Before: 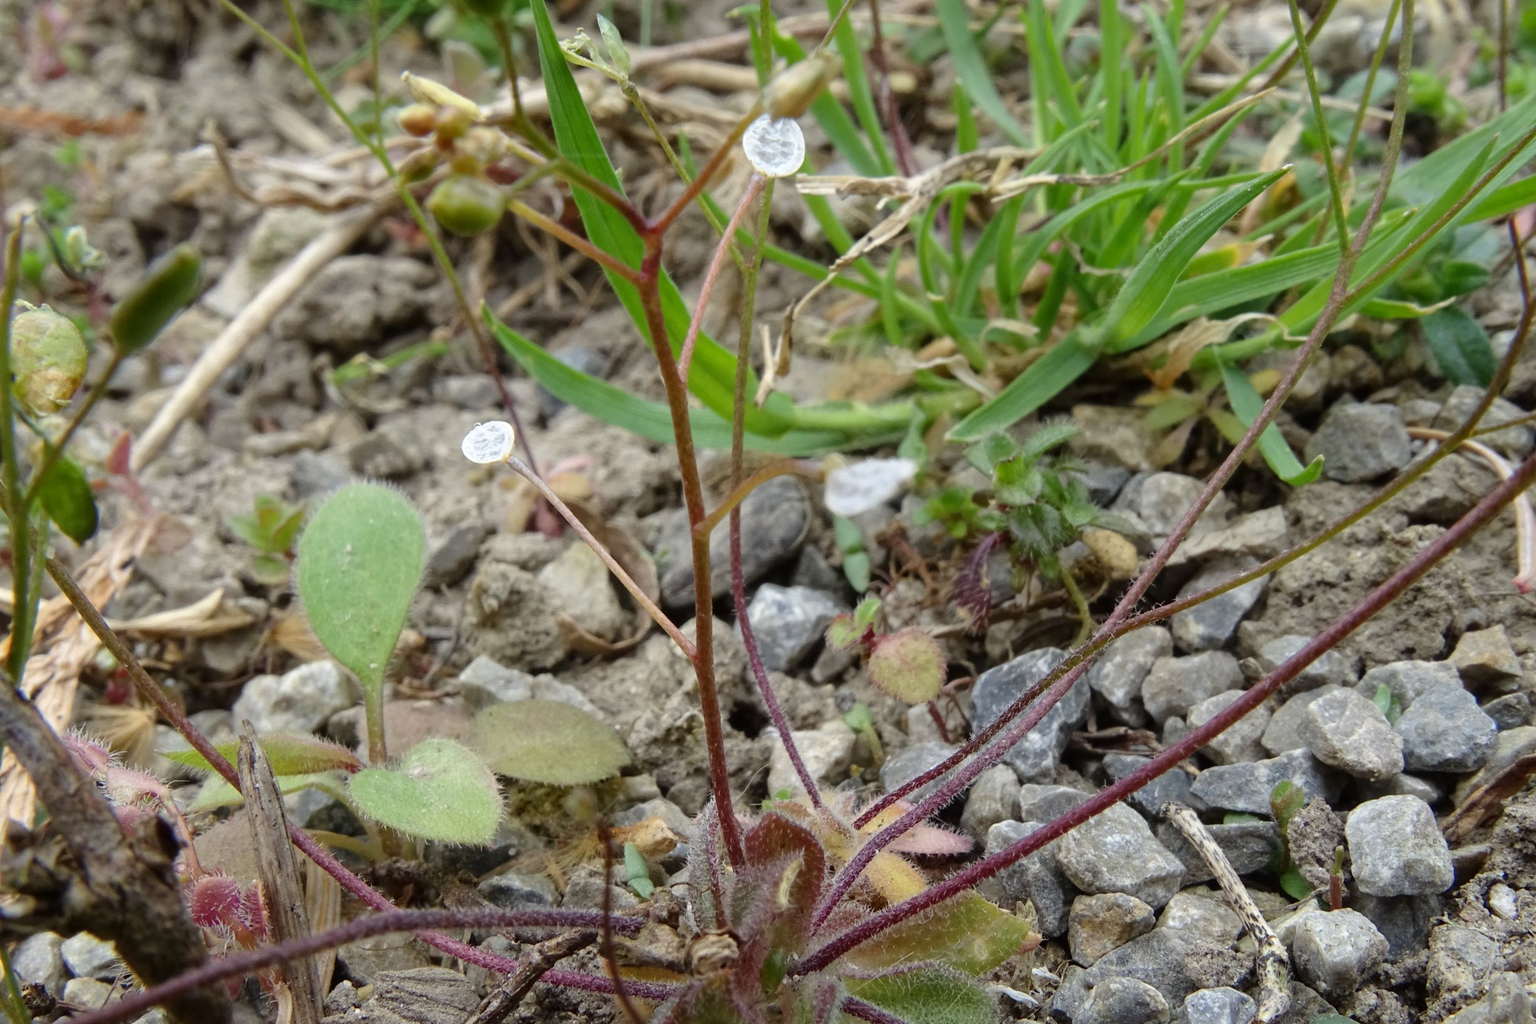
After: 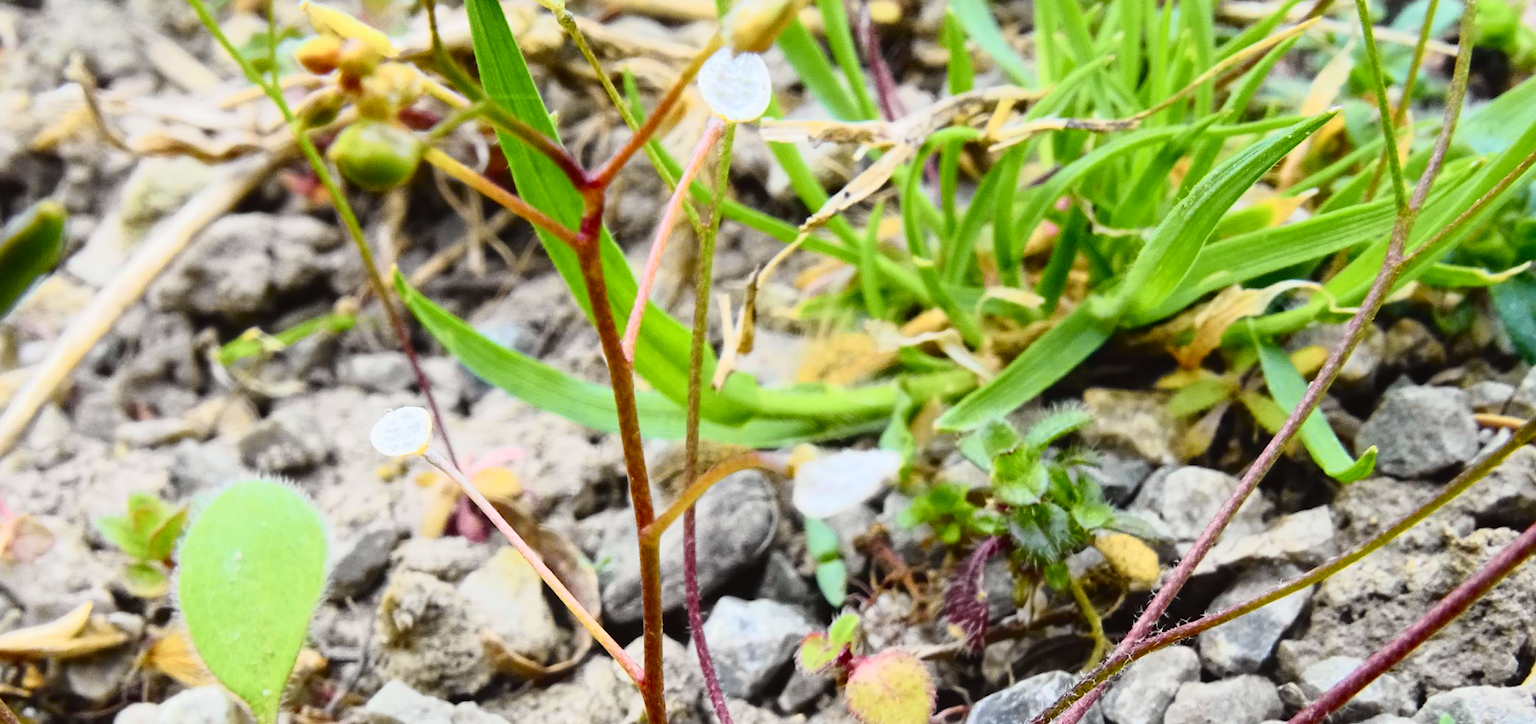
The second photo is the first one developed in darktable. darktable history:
exposure: black level correction 0, exposure 0.499 EV, compensate highlight preservation false
tone curve: curves: ch0 [(0, 0.023) (0.132, 0.075) (0.256, 0.2) (0.463, 0.494) (0.699, 0.816) (0.813, 0.898) (1, 0.943)]; ch1 [(0, 0) (0.32, 0.306) (0.441, 0.41) (0.476, 0.466) (0.498, 0.5) (0.518, 0.519) (0.546, 0.571) (0.604, 0.651) (0.733, 0.817) (1, 1)]; ch2 [(0, 0) (0.312, 0.313) (0.431, 0.425) (0.483, 0.477) (0.503, 0.503) (0.526, 0.507) (0.564, 0.575) (0.614, 0.695) (0.713, 0.767) (0.985, 0.966)], color space Lab, independent channels, preserve colors none
crop and rotate: left 9.453%, top 7.123%, right 4.905%, bottom 32.234%
